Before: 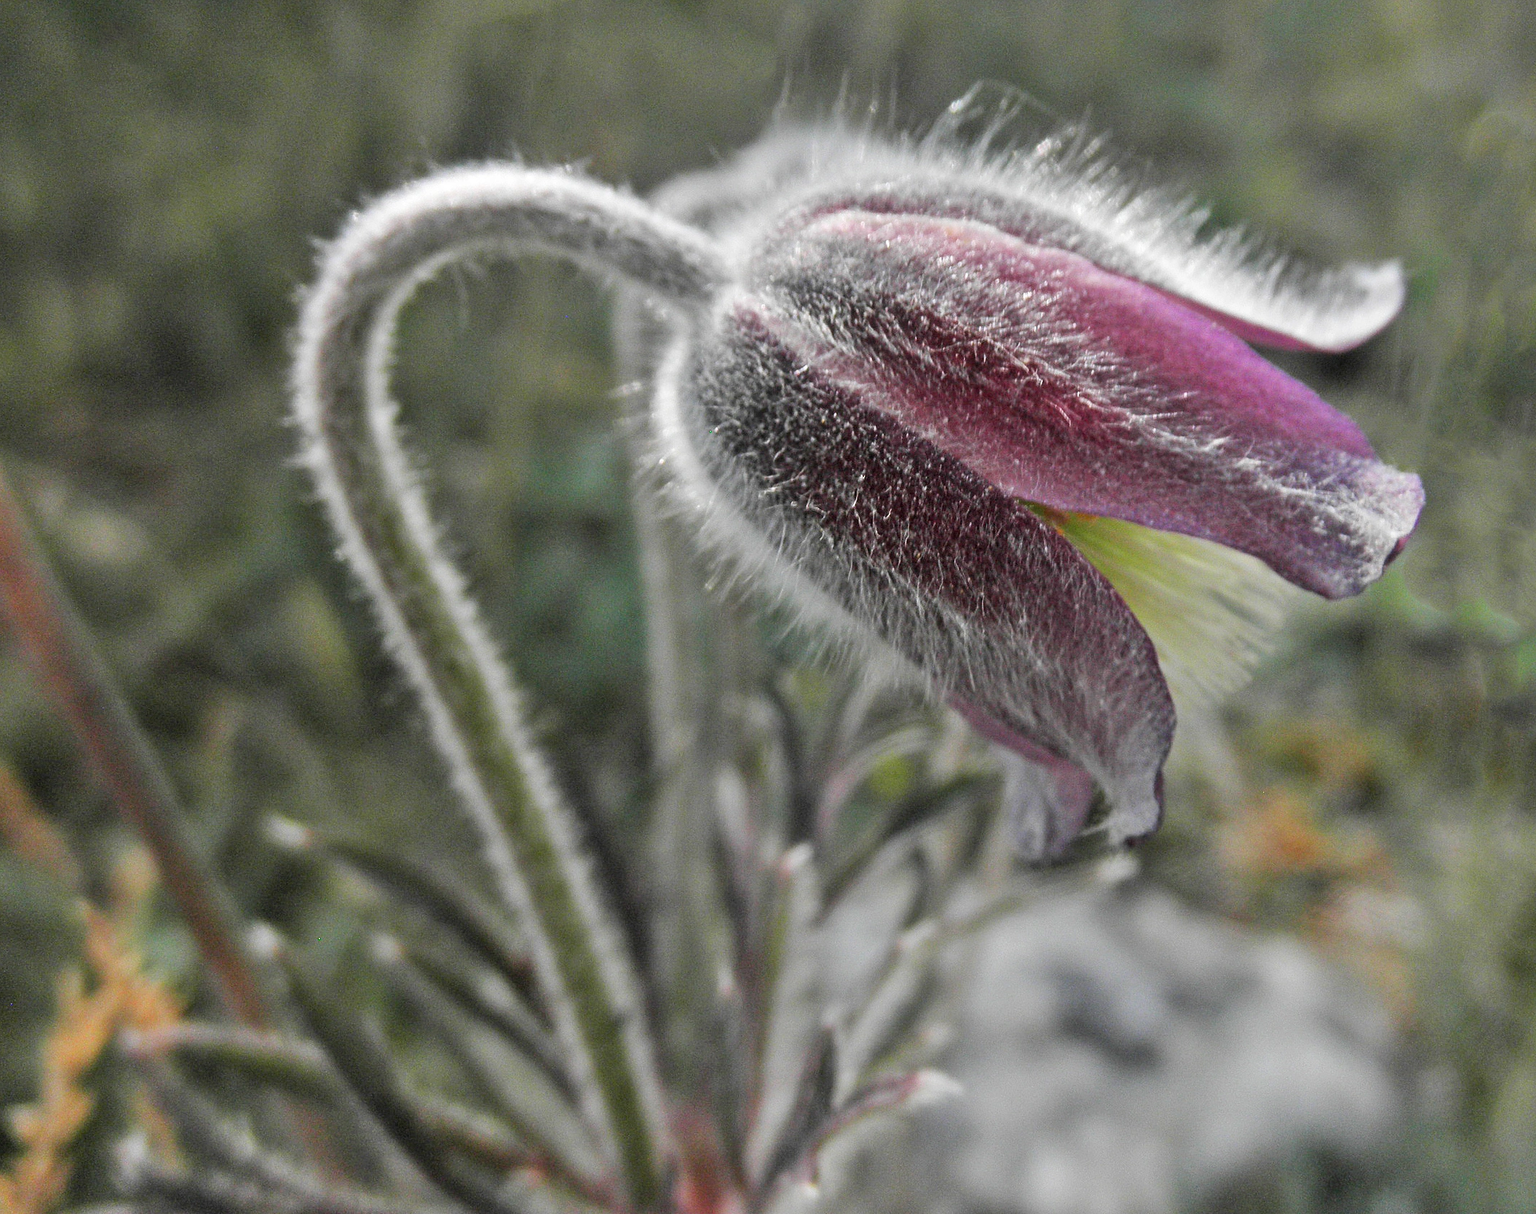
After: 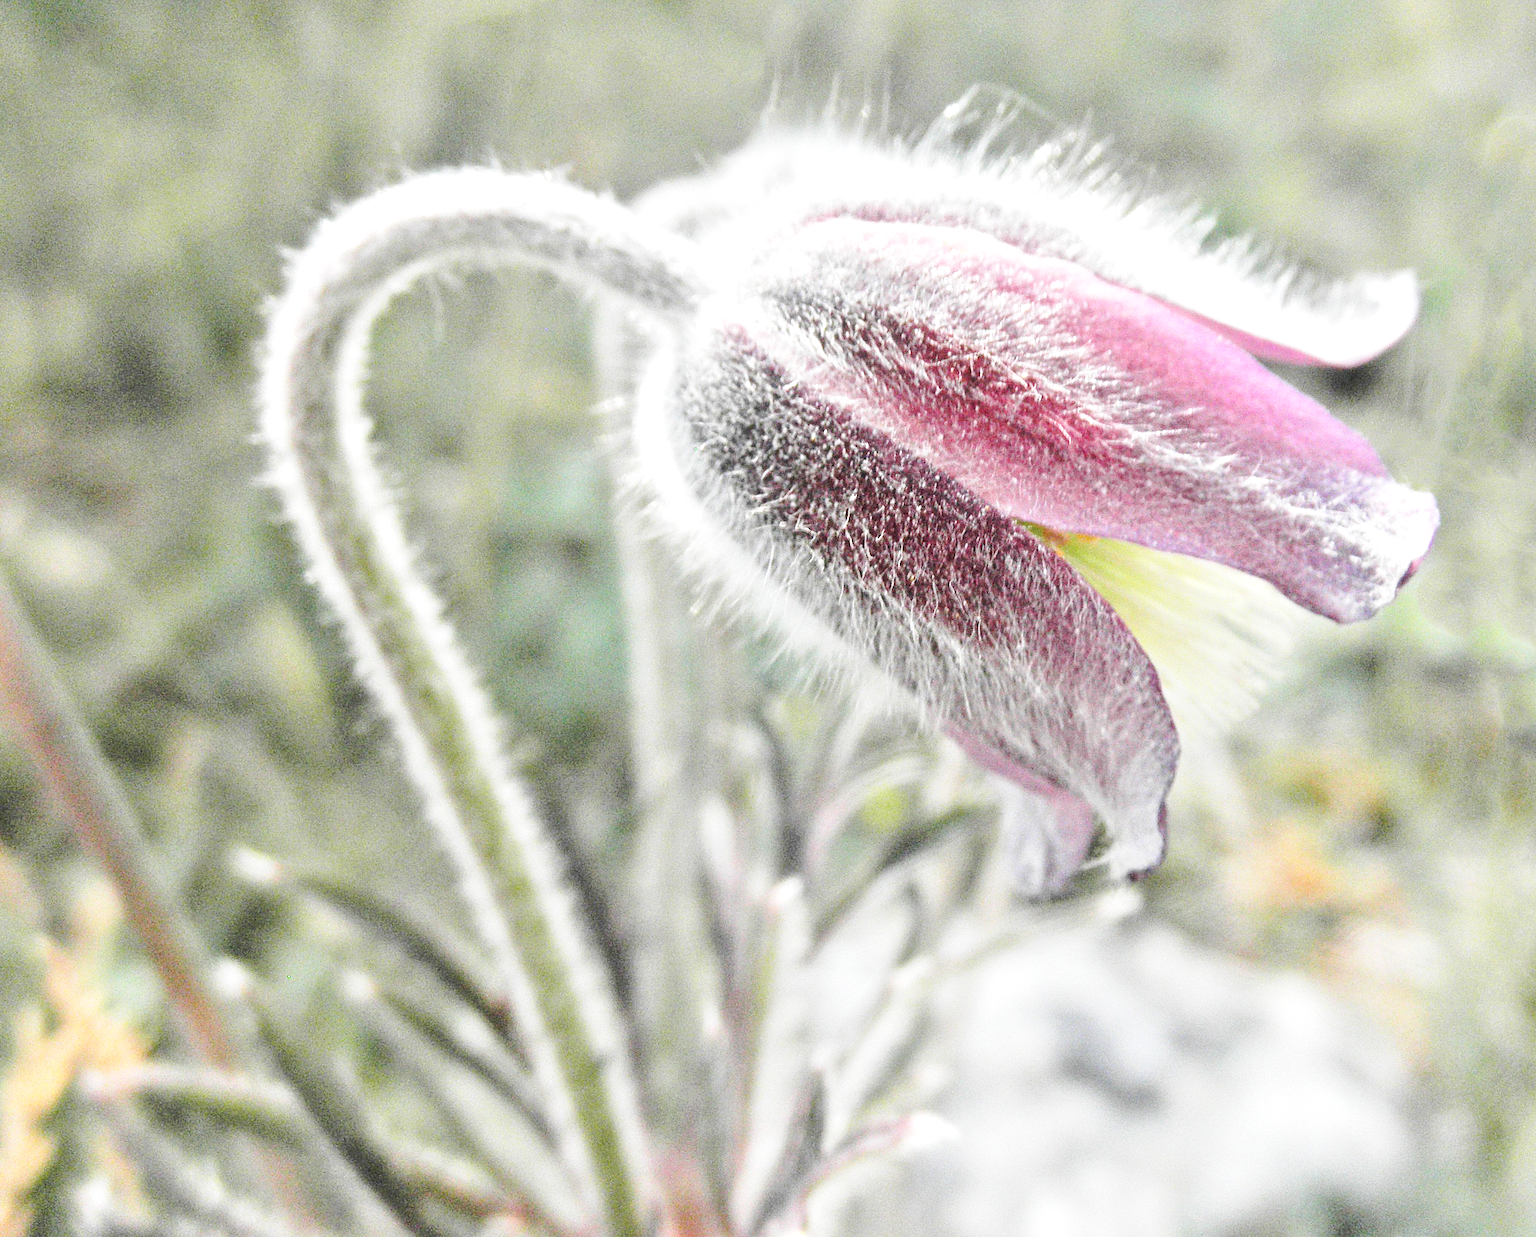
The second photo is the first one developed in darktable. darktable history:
crop and rotate: left 2.759%, right 1.093%, bottom 2.004%
exposure: black level correction 0.001, exposure 0.963 EV, compensate highlight preservation false
base curve: curves: ch0 [(0, 0.007) (0.028, 0.063) (0.121, 0.311) (0.46, 0.743) (0.859, 0.957) (1, 1)], exposure shift 0.575, preserve colors none
